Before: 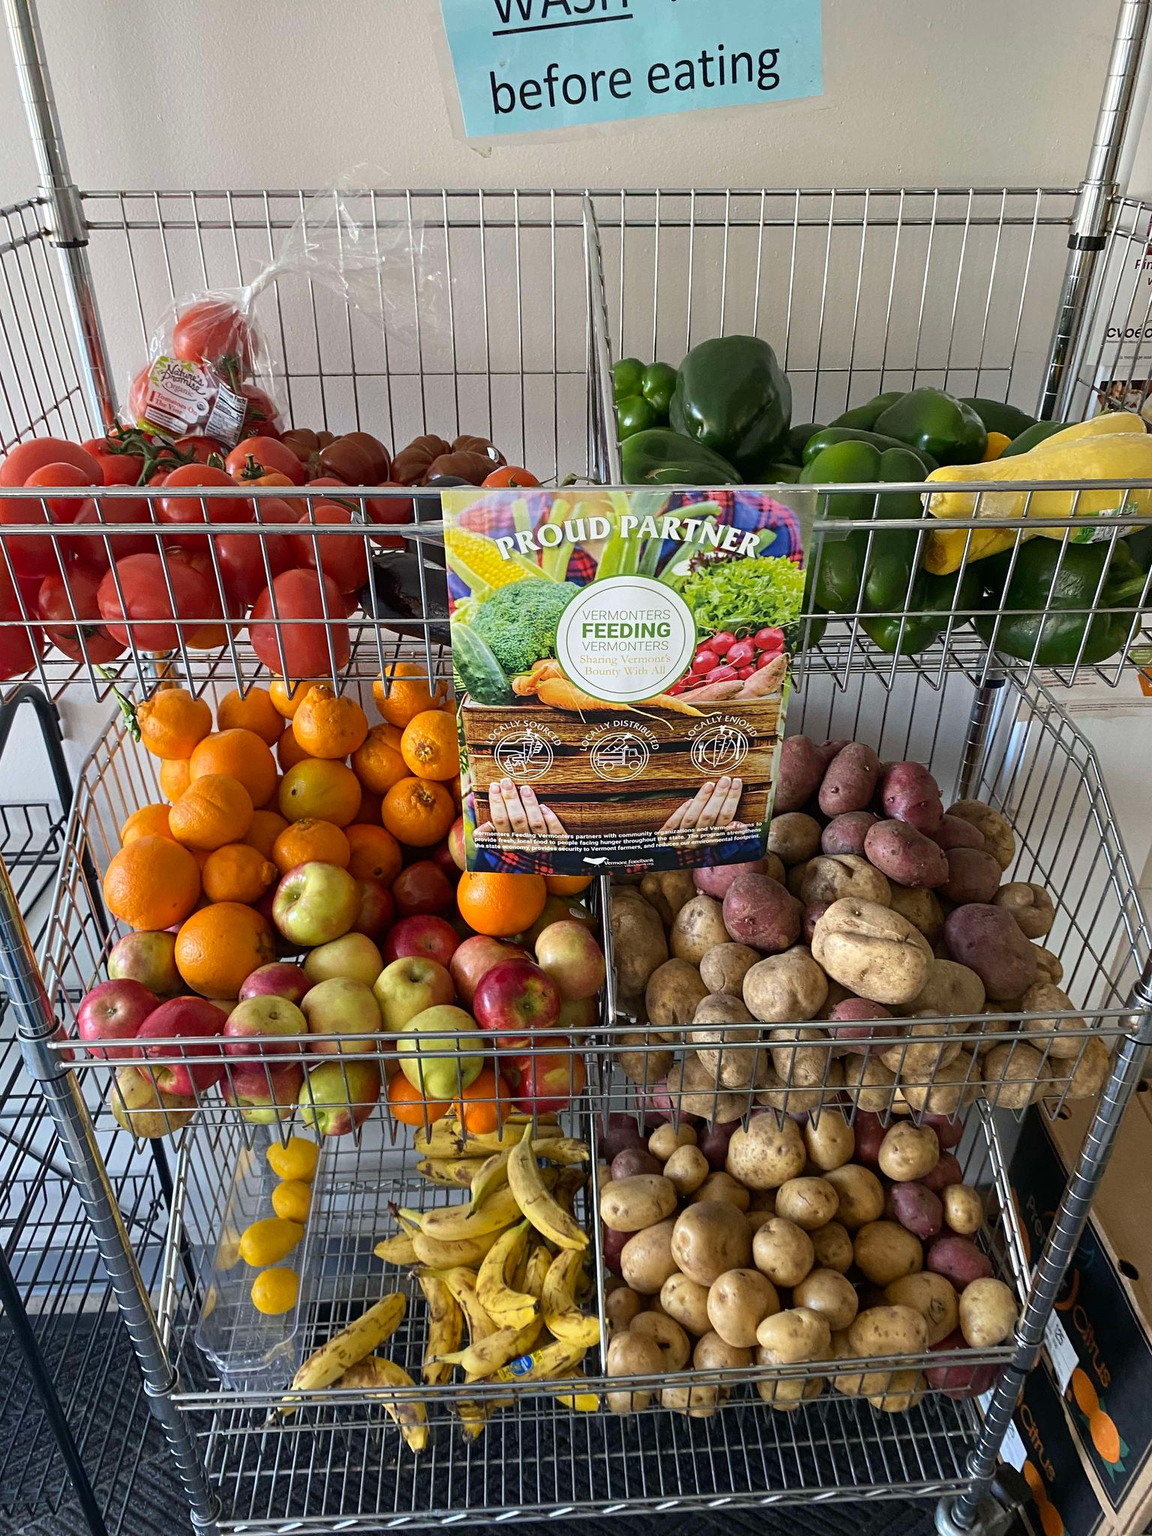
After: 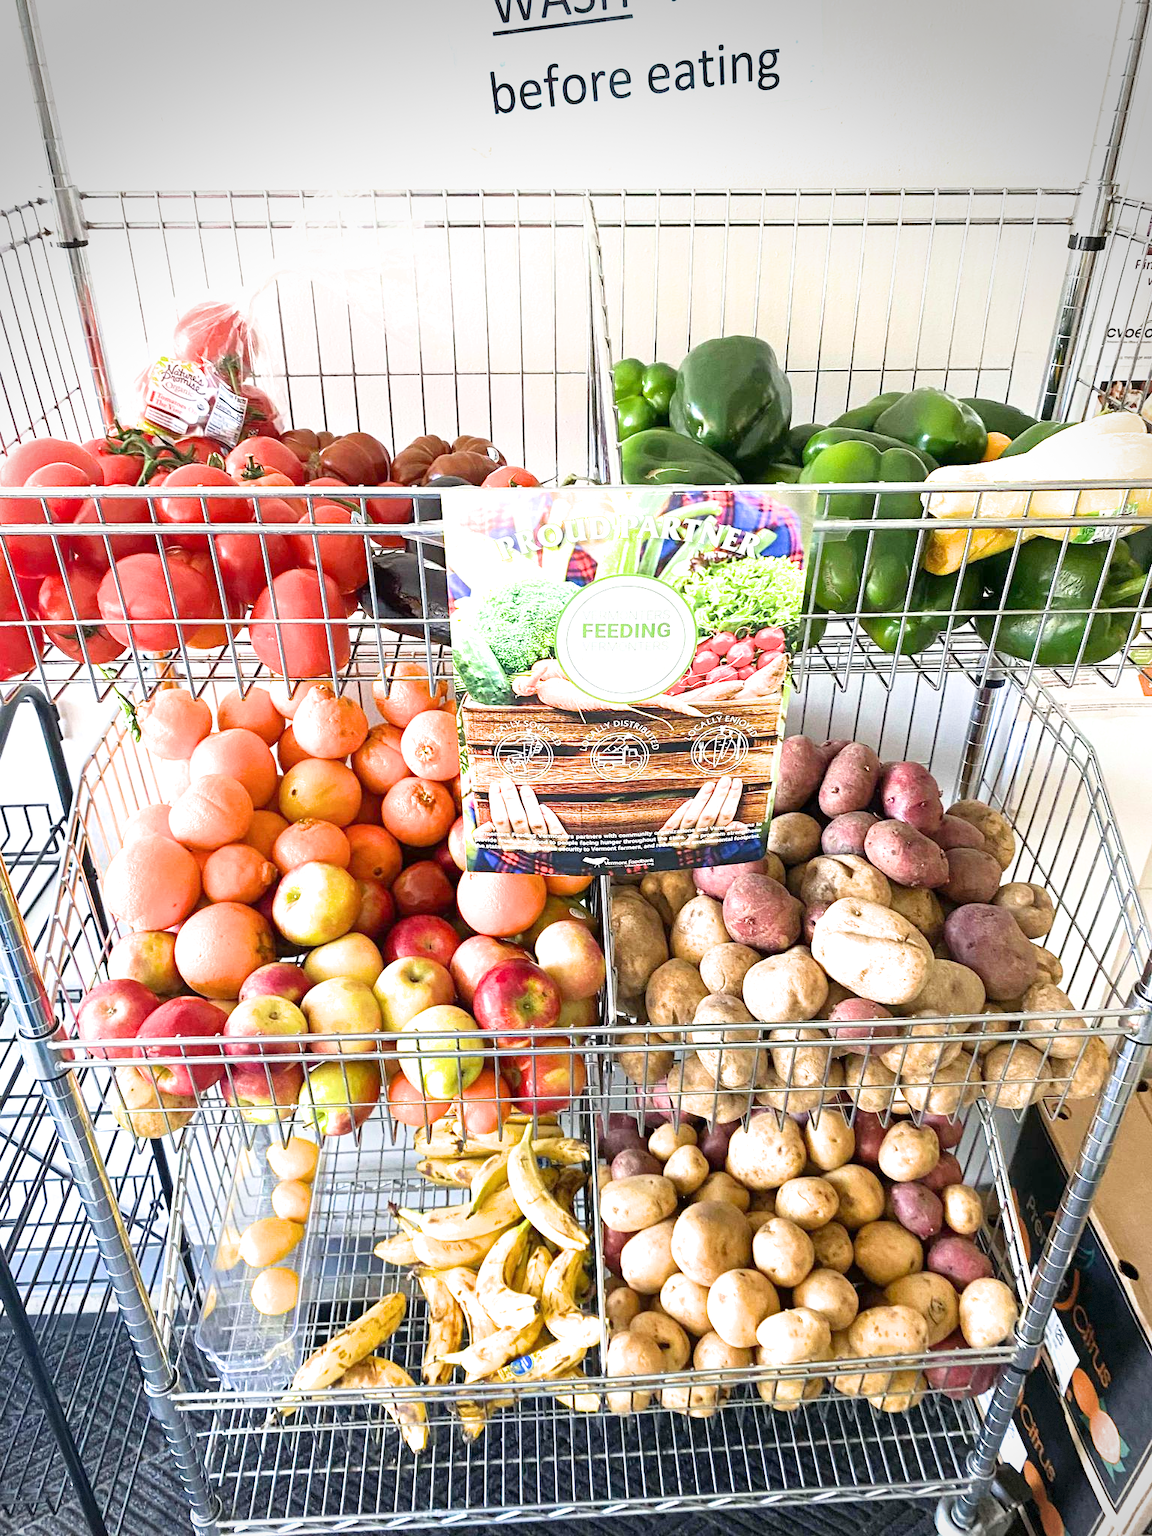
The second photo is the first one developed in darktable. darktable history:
filmic rgb: black relative exposure -11.35 EV, white relative exposure 3.24 EV, hardness 6.79
vignetting: center (-0.037, 0.148), dithering 8-bit output
levels: mode automatic
exposure: exposure 2.06 EV, compensate exposure bias true, compensate highlight preservation false
